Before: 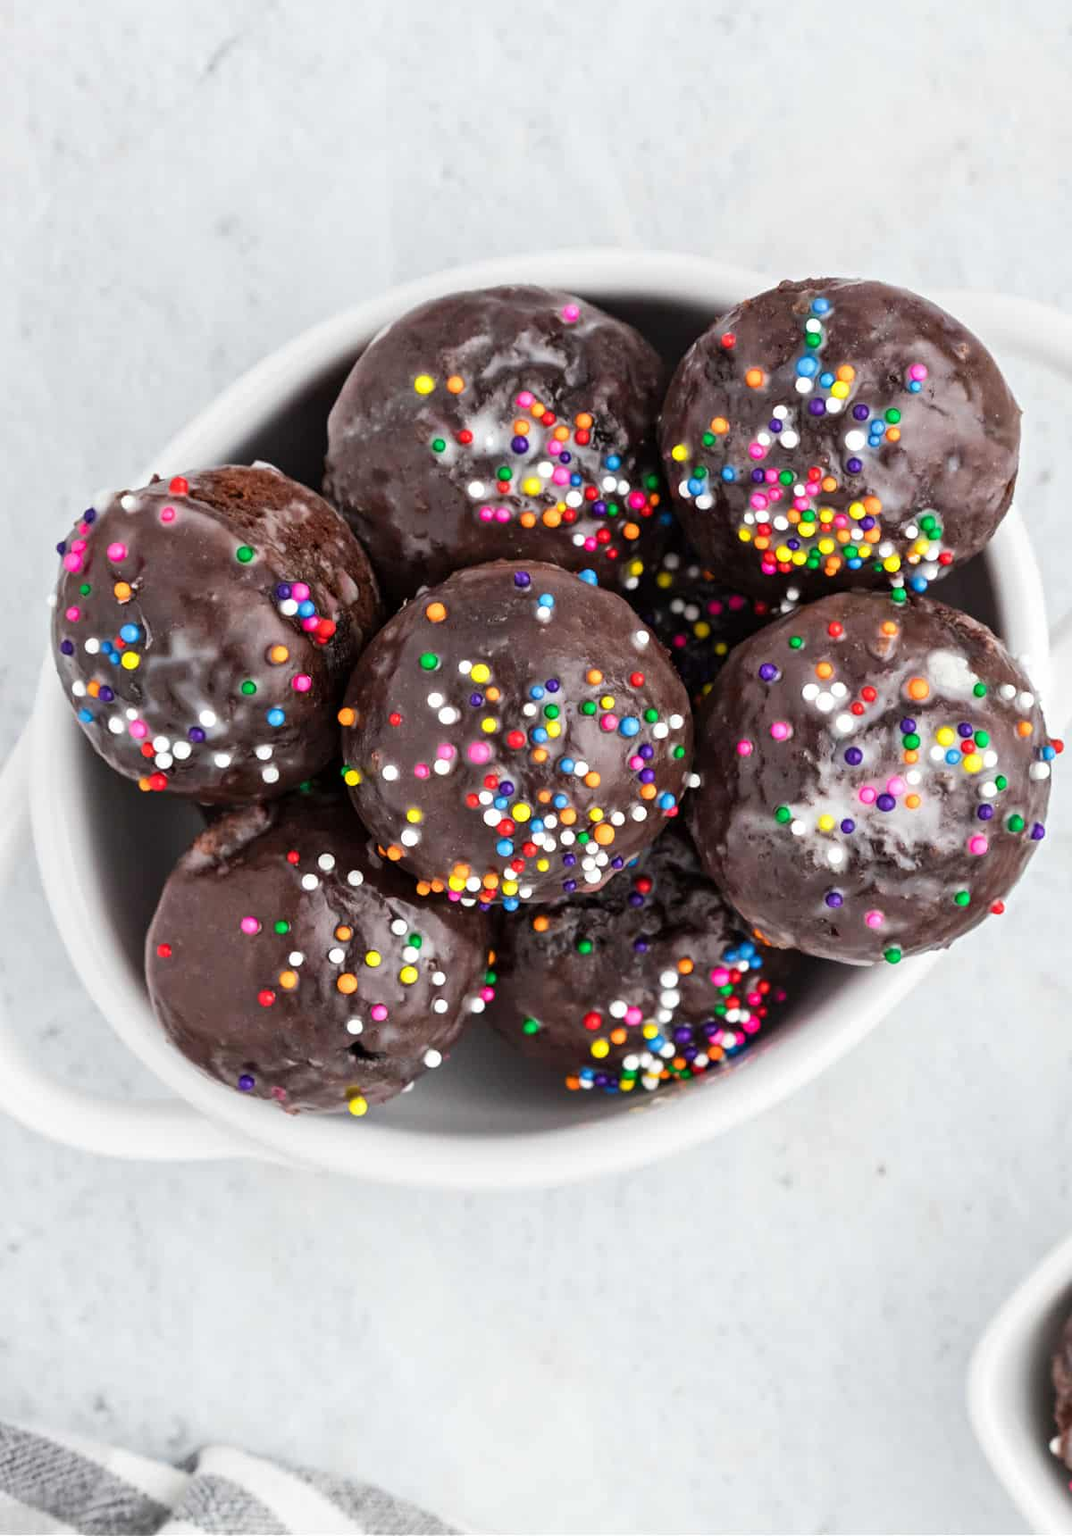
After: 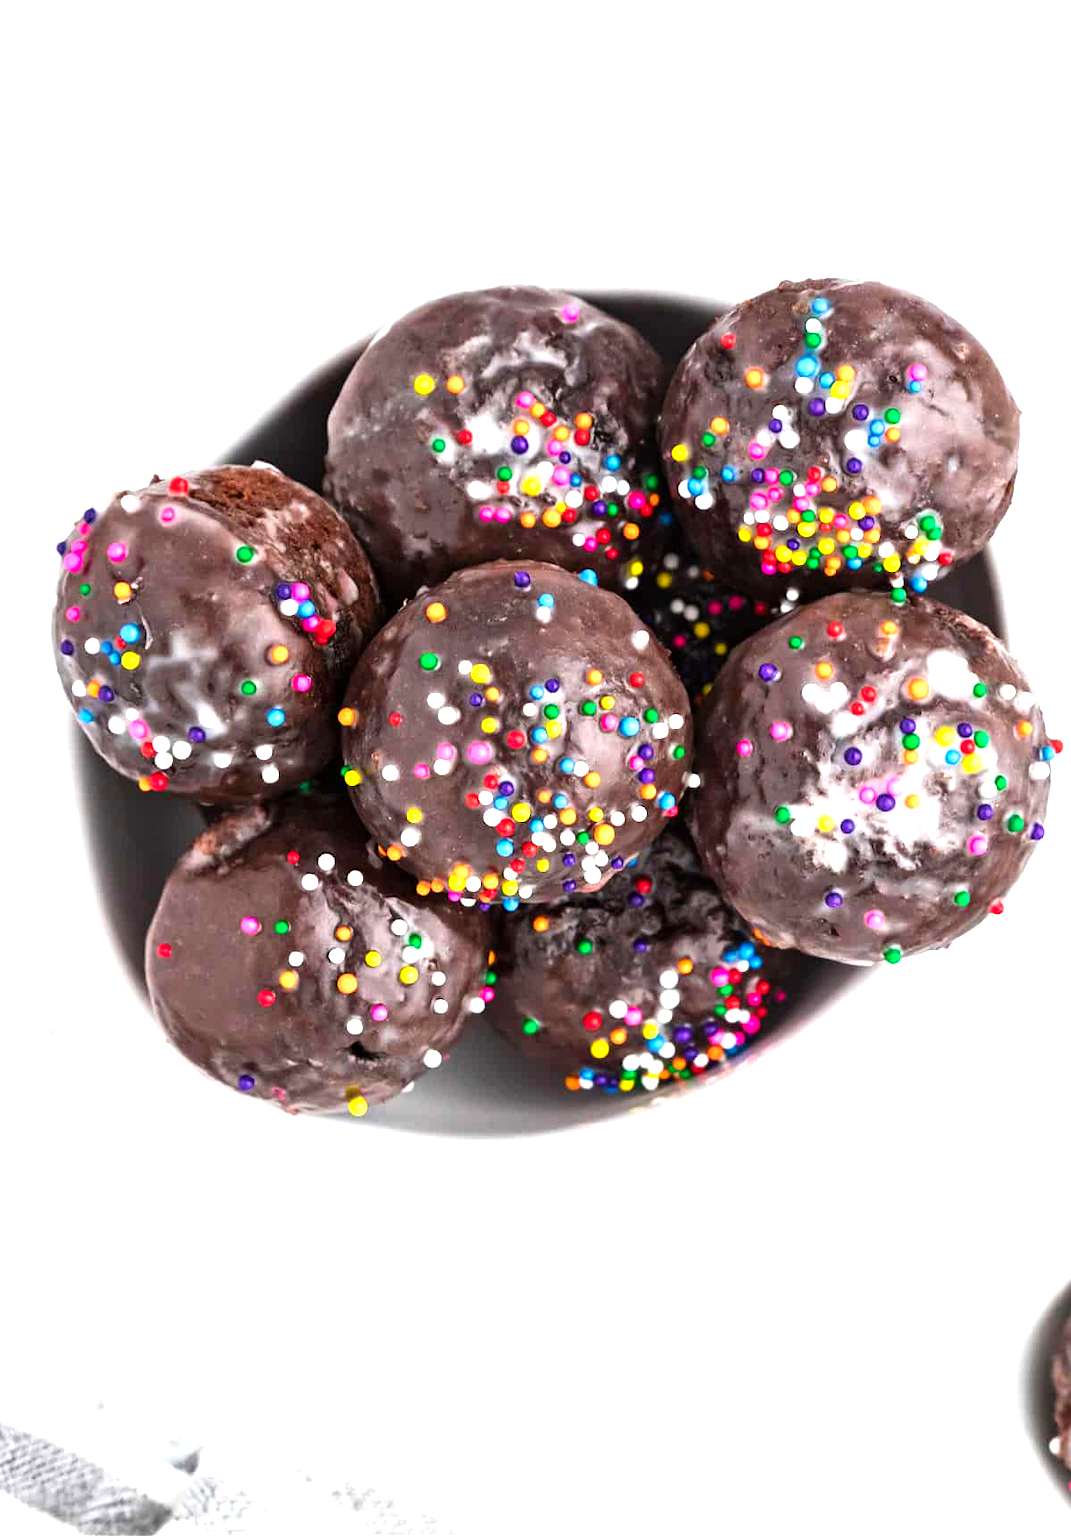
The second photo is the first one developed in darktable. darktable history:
color balance: contrast 10%
exposure: exposure 0.74 EV, compensate highlight preservation false
